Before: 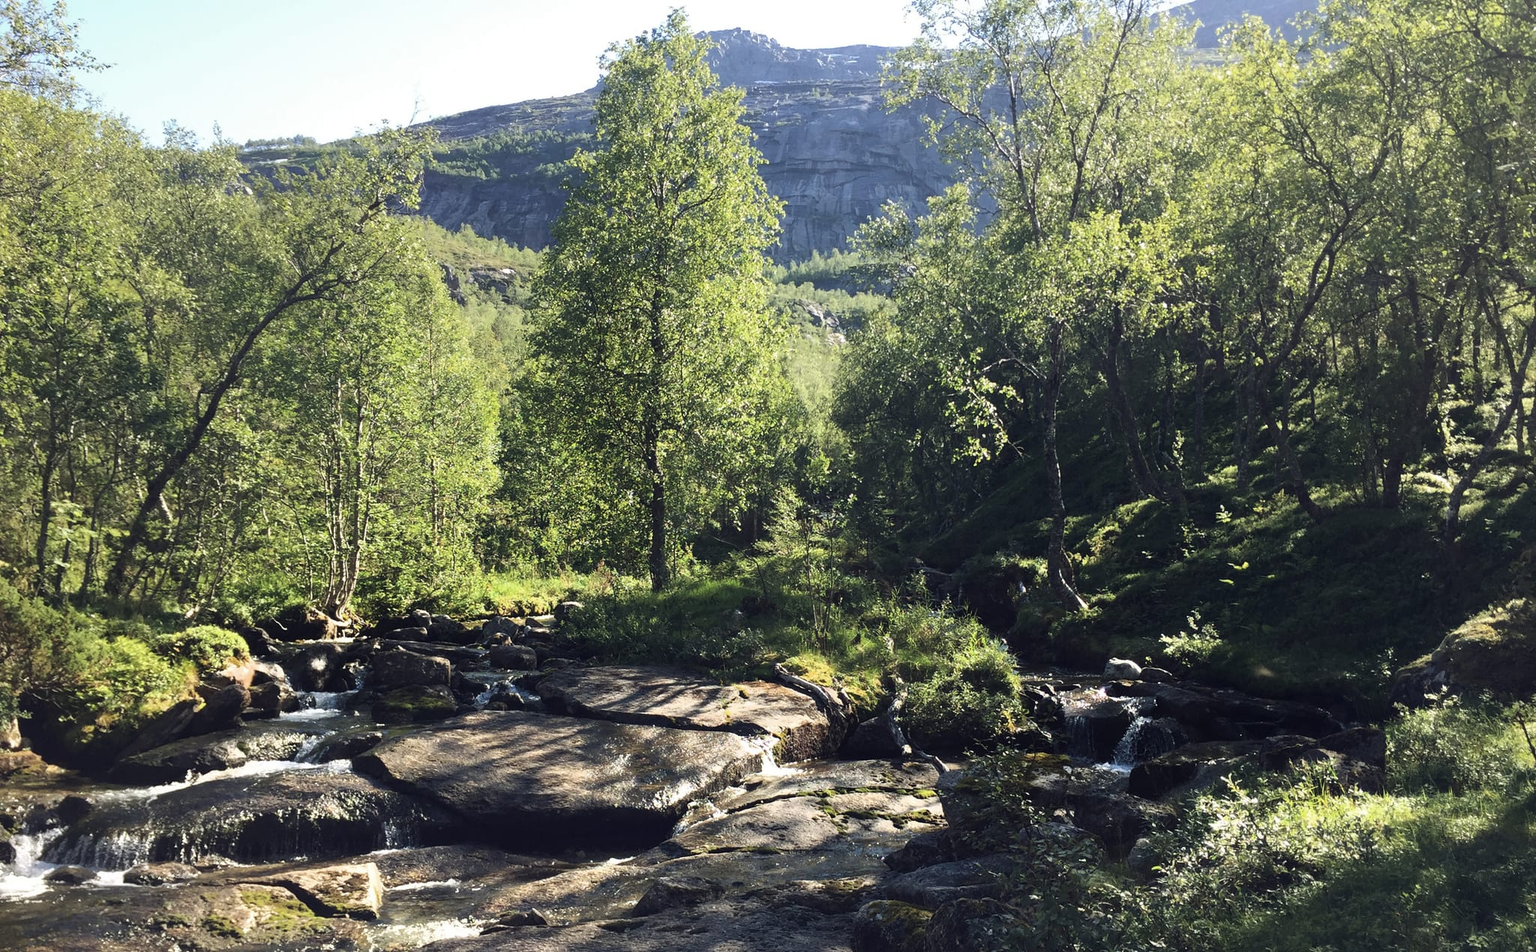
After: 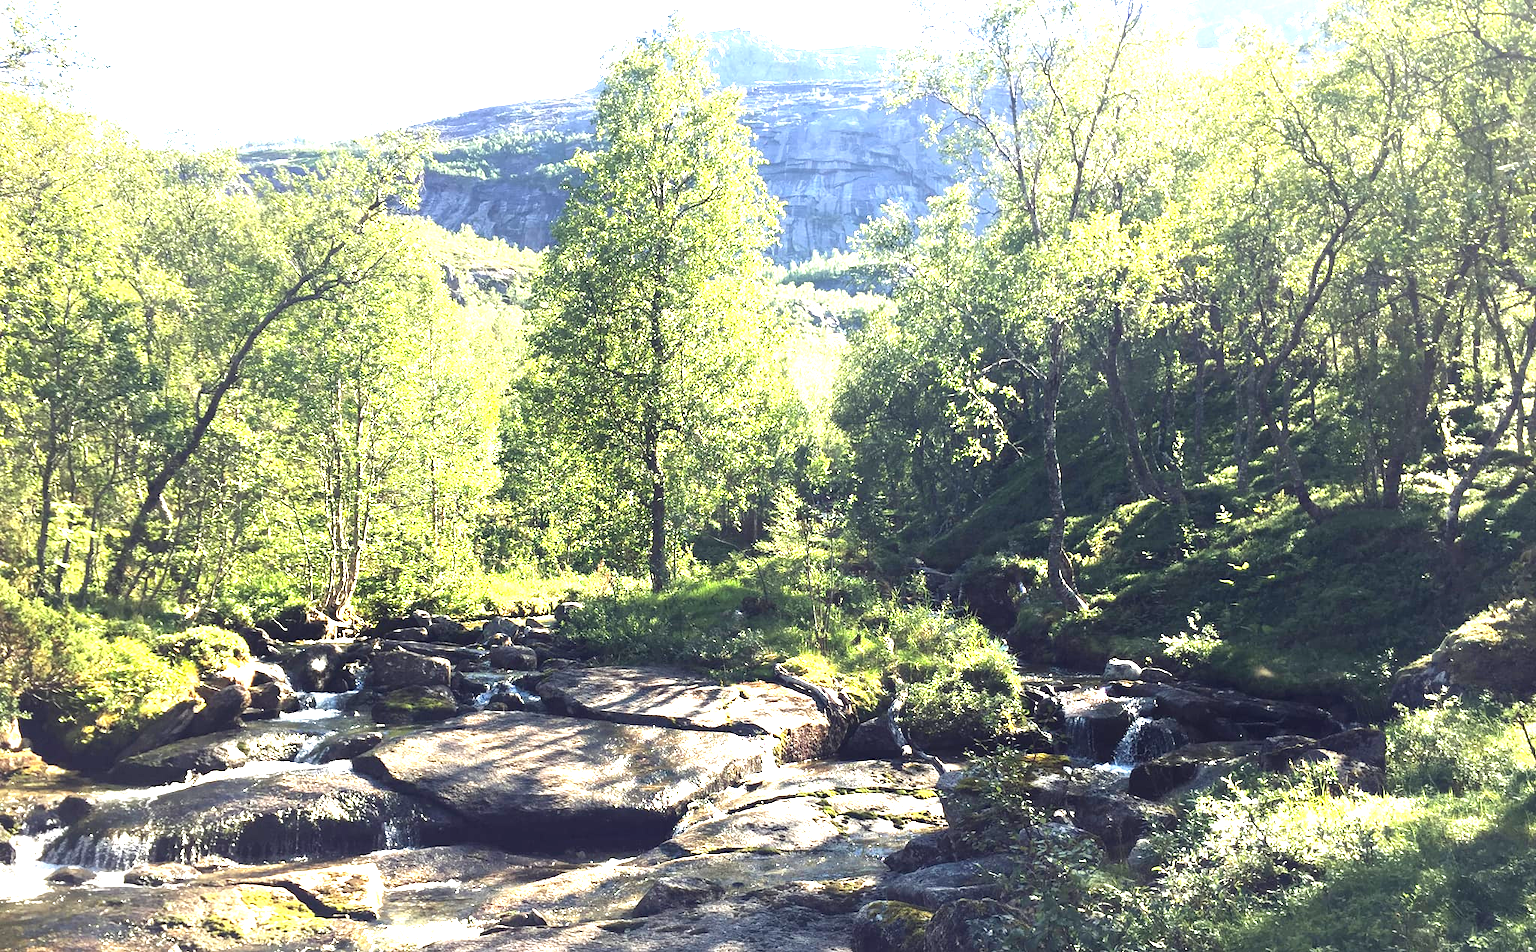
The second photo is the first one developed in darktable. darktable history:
exposure: black level correction 0, exposure 1.741 EV, compensate exposure bias true, compensate highlight preservation false
color balance rgb: perceptual saturation grading › global saturation 10%, global vibrance 10%
